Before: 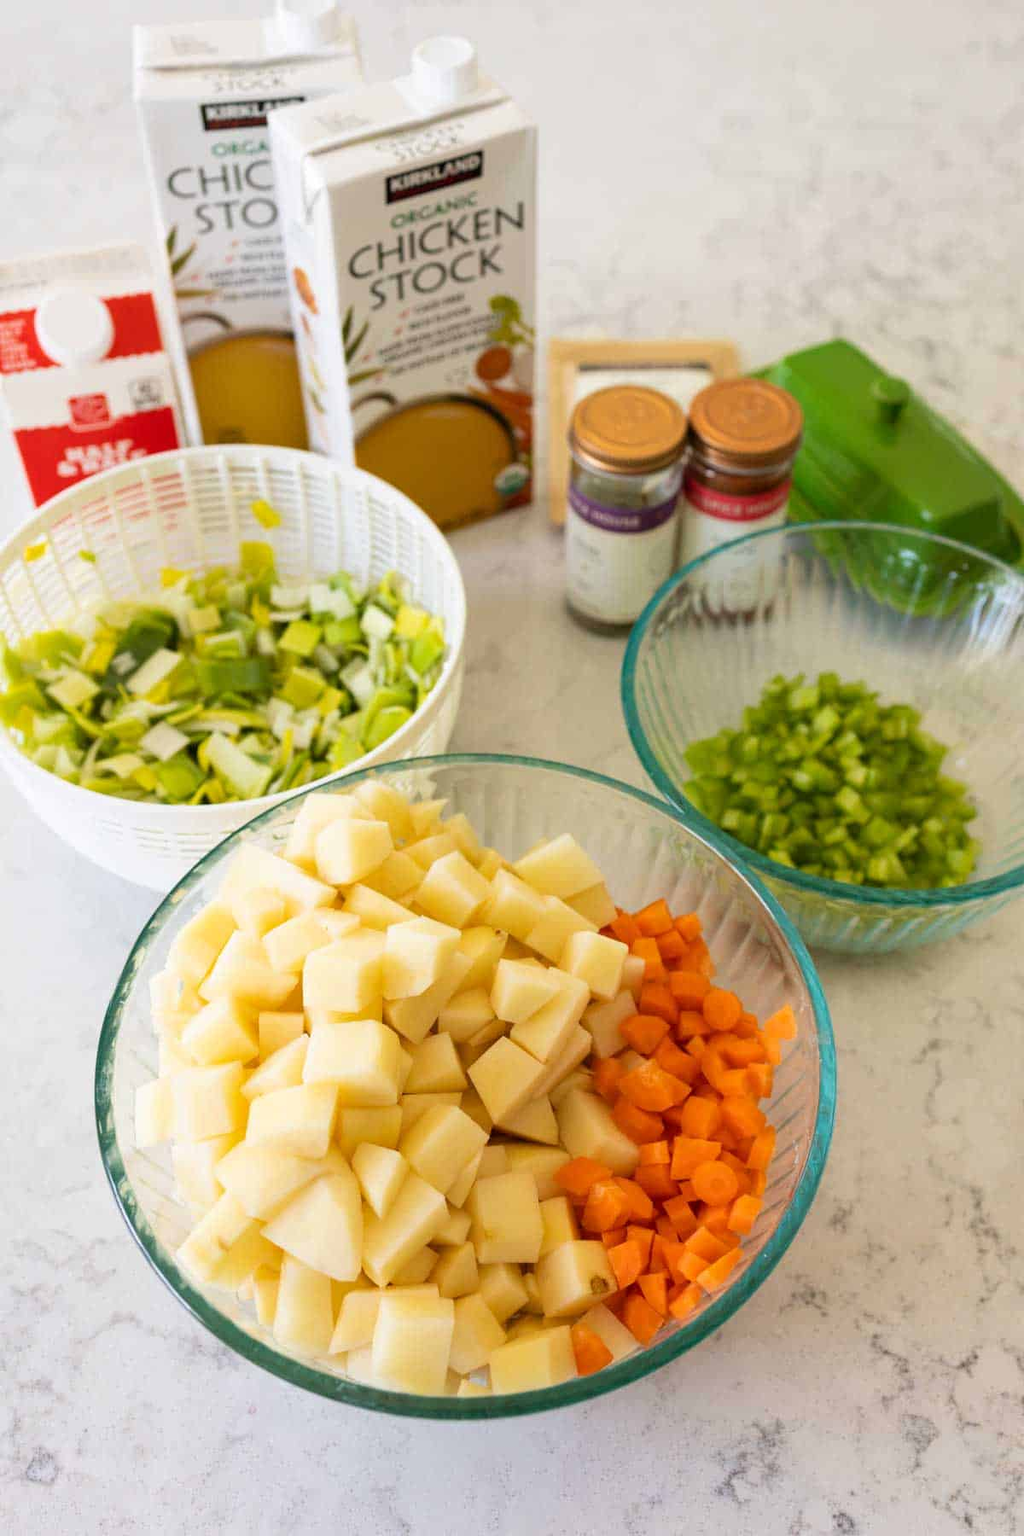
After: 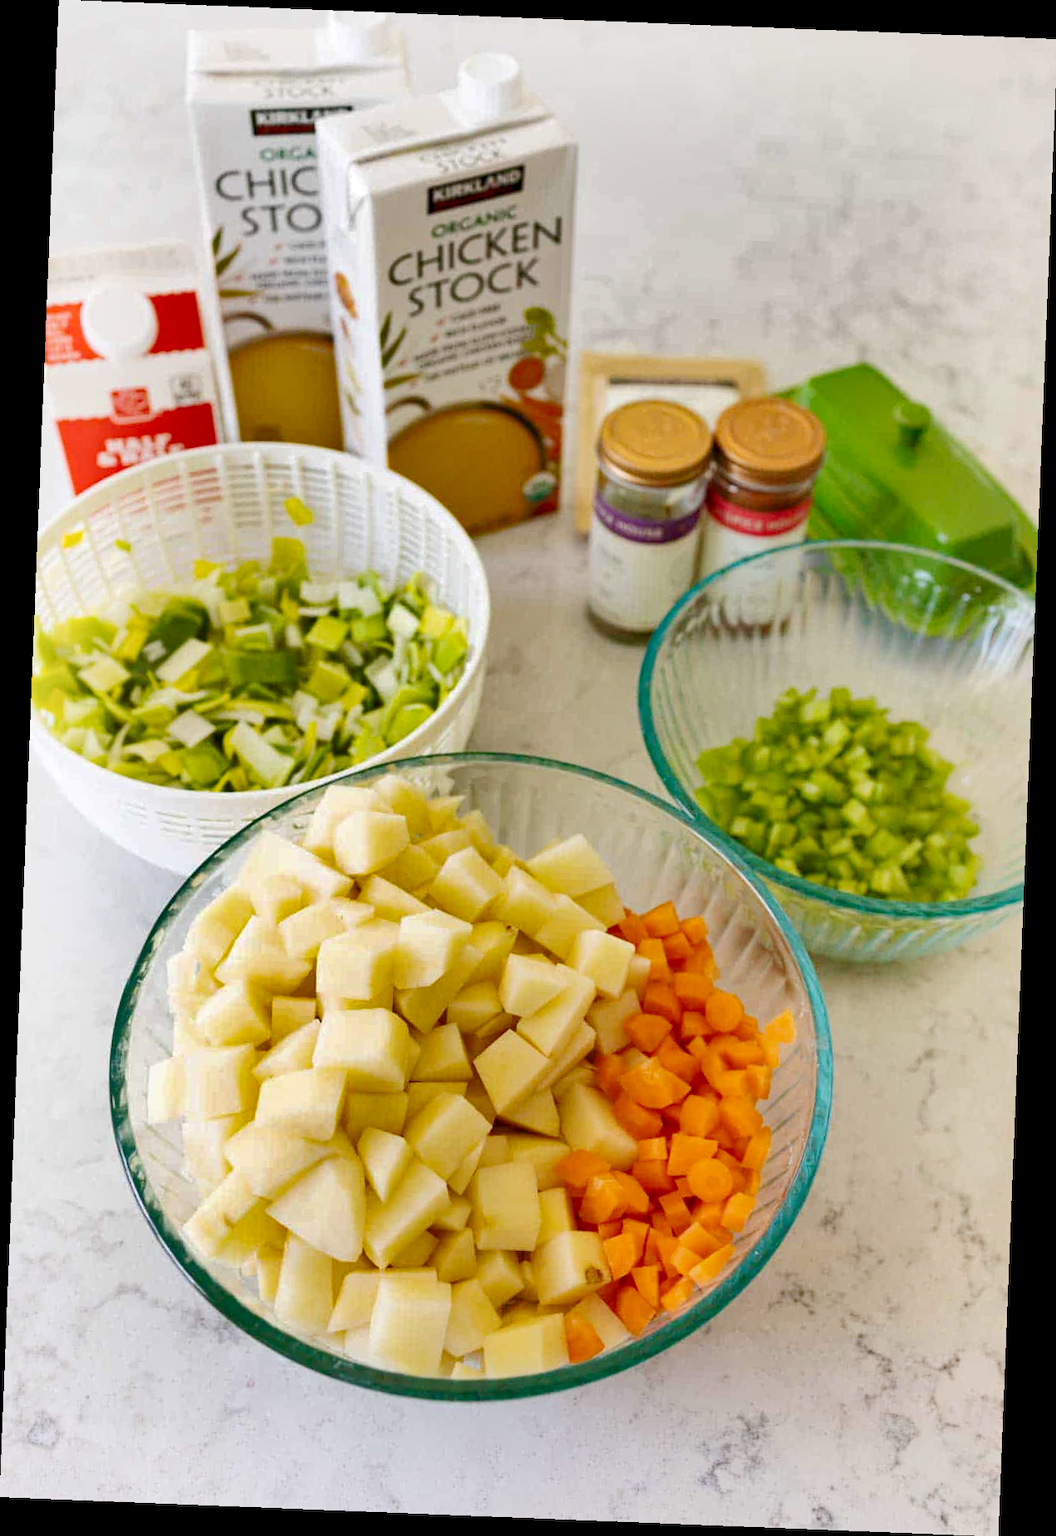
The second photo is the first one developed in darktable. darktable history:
haze removal: compatibility mode true, adaptive false
shadows and highlights: shadows 30.63, highlights -63.22, shadows color adjustment 98%, highlights color adjustment 58.61%, soften with gaussian
base curve: curves: ch0 [(0, 0) (0.158, 0.273) (0.879, 0.895) (1, 1)], preserve colors none
rotate and perspective: rotation 2.27°, automatic cropping off
